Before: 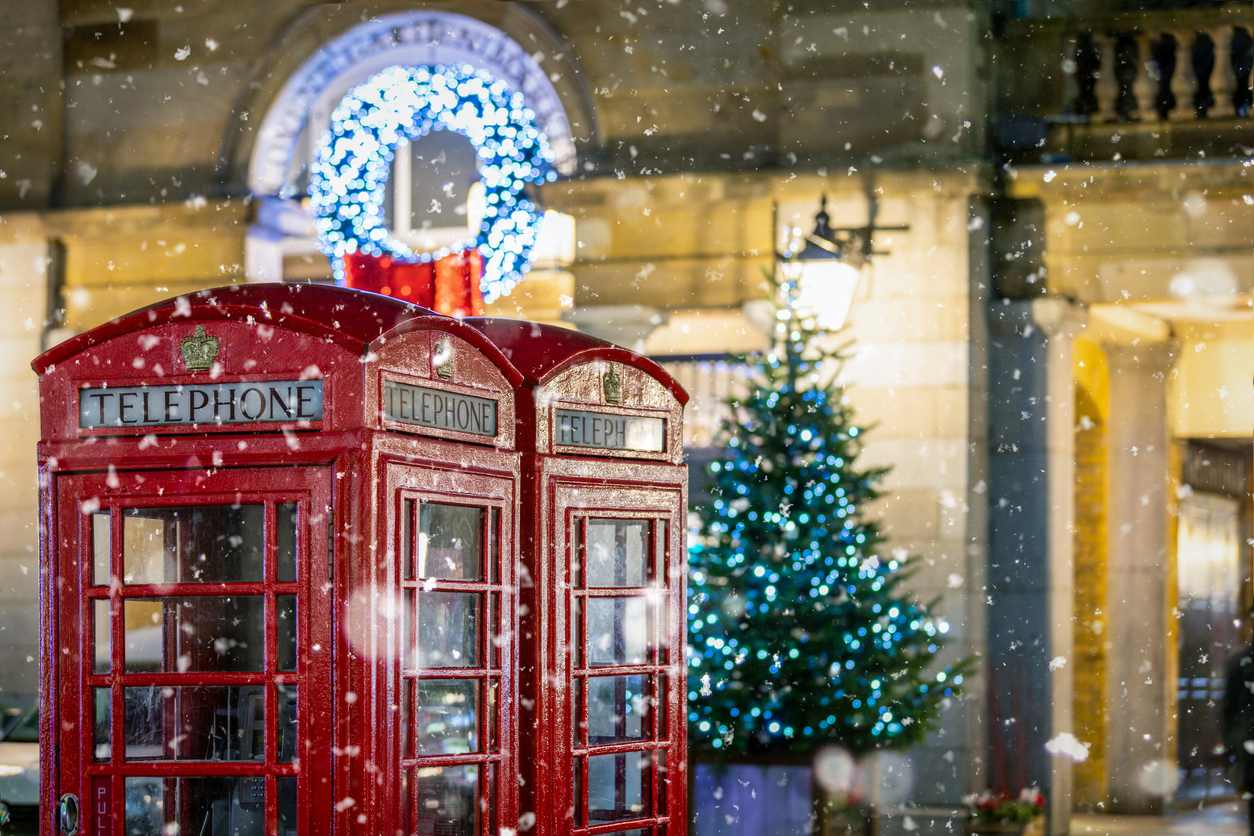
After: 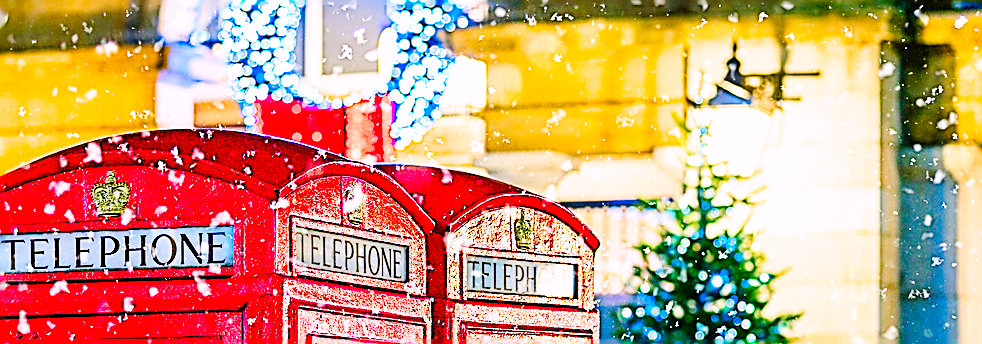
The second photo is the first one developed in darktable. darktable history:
filmic rgb: black relative exposure -11.33 EV, white relative exposure 3.24 EV, hardness 6.83
color correction: highlights a* 1.57, highlights b* -1.72, saturation 2.44
tone curve: curves: ch0 [(0, 0) (0.003, 0.002) (0.011, 0.009) (0.025, 0.019) (0.044, 0.031) (0.069, 0.04) (0.1, 0.059) (0.136, 0.092) (0.177, 0.134) (0.224, 0.192) (0.277, 0.262) (0.335, 0.348) (0.399, 0.446) (0.468, 0.554) (0.543, 0.646) (0.623, 0.731) (0.709, 0.807) (0.801, 0.867) (0.898, 0.931) (1, 1)], preserve colors none
exposure: exposure 0.951 EV, compensate exposure bias true, compensate highlight preservation false
crop: left 7.166%, top 18.484%, right 14.507%, bottom 40.347%
sharpen: amount 1.982
